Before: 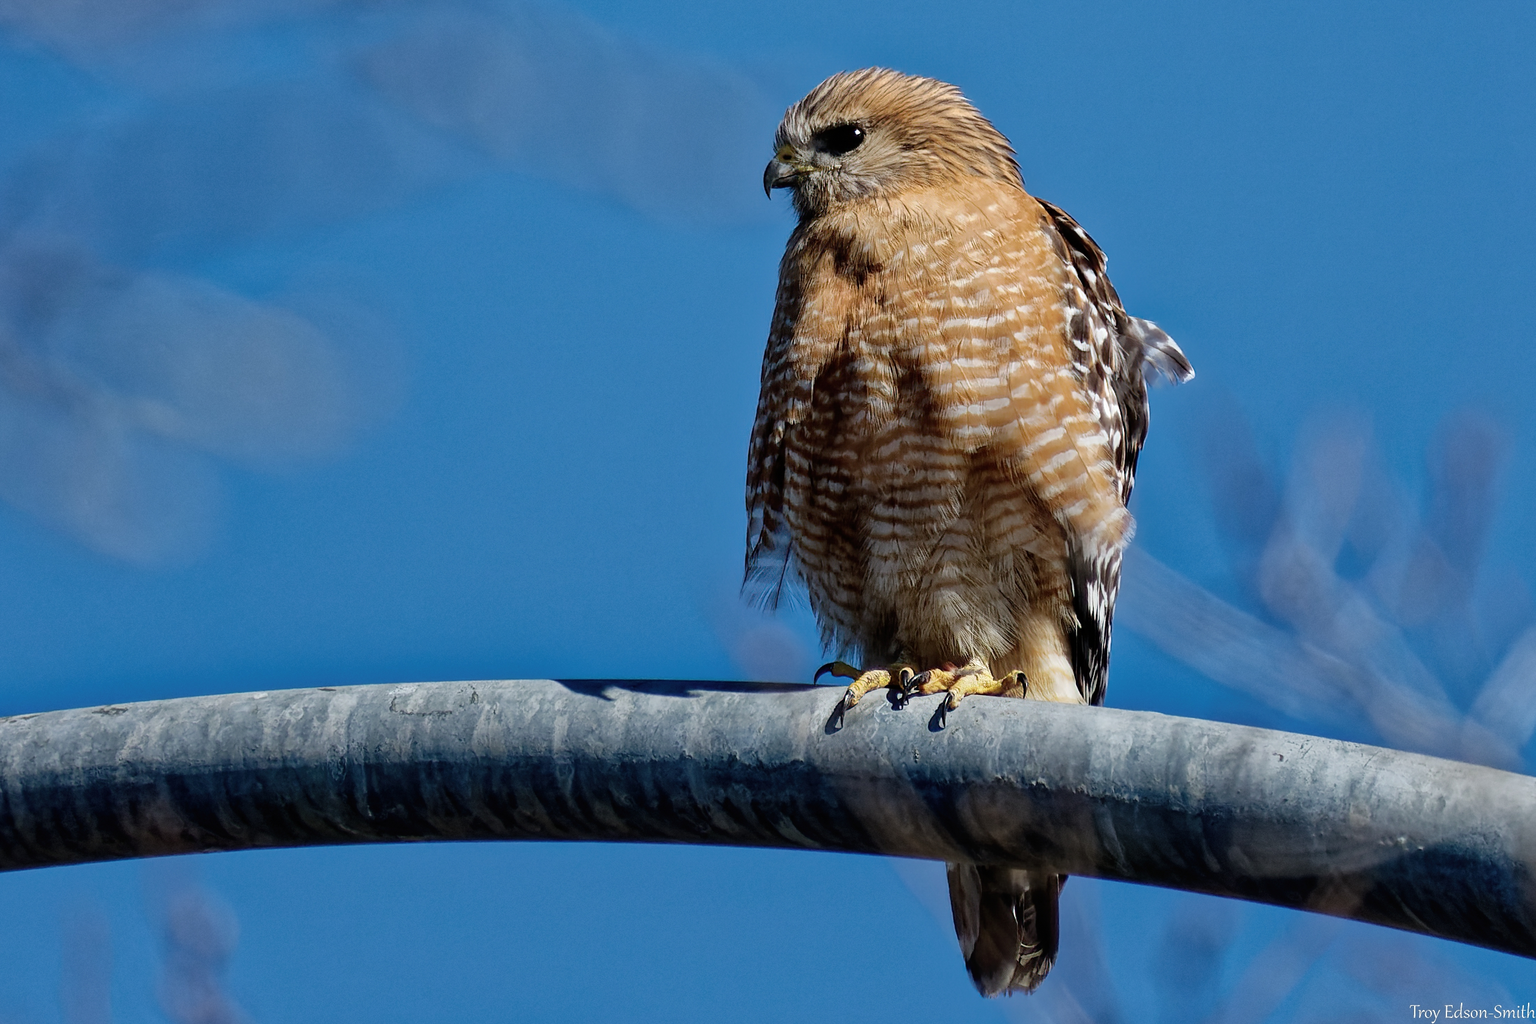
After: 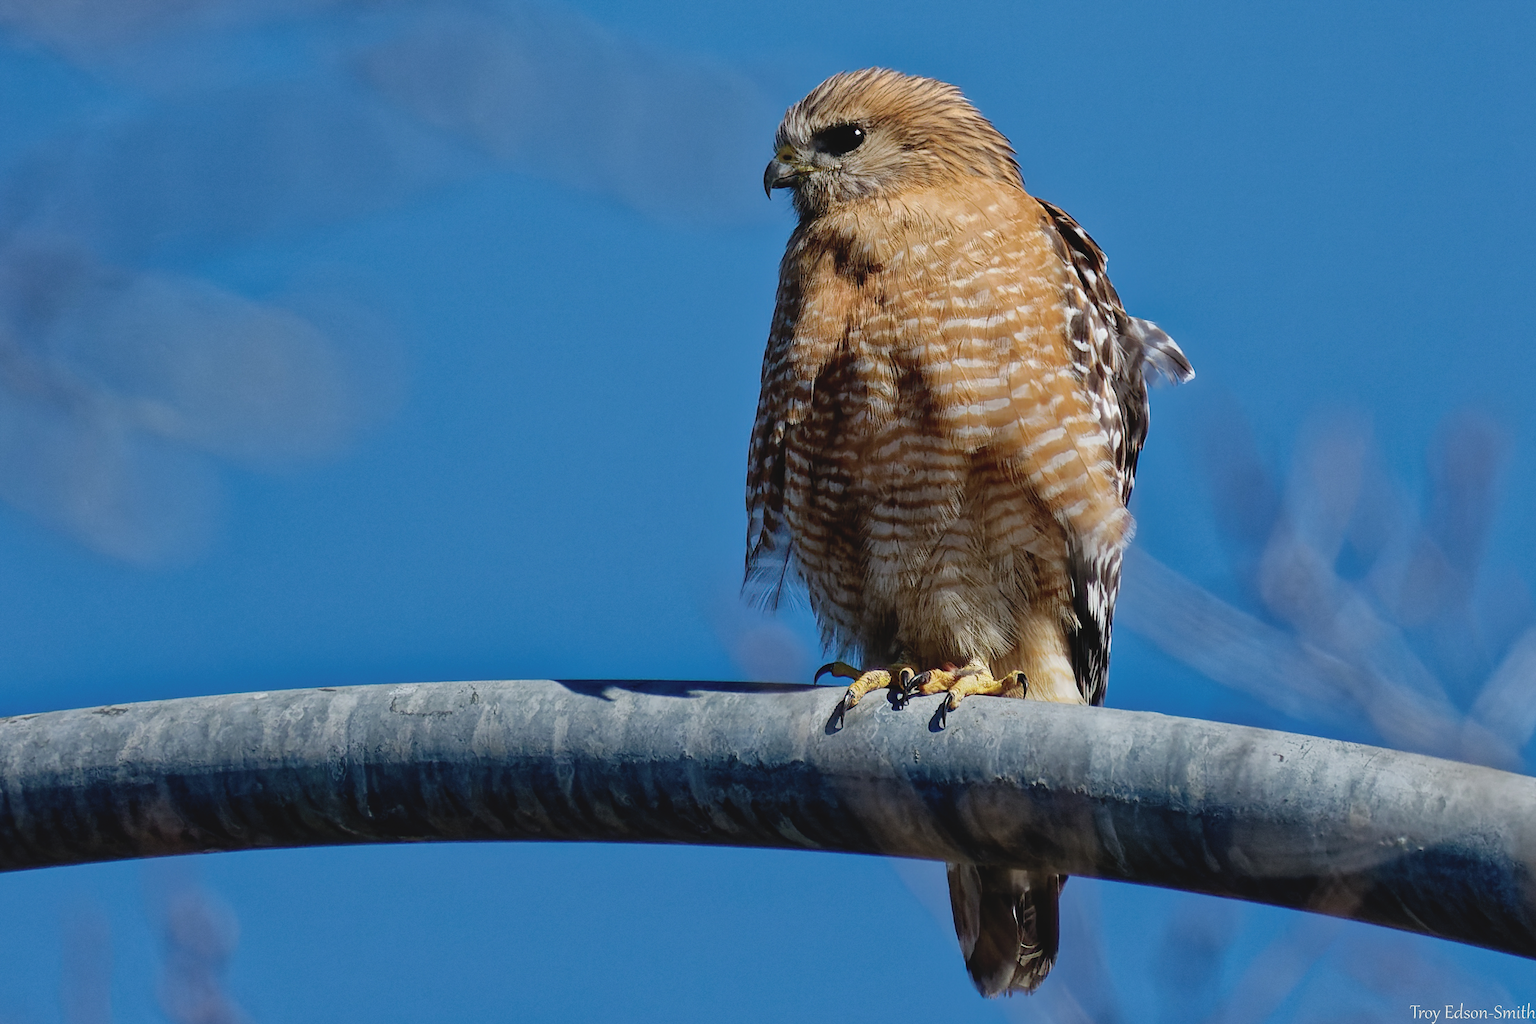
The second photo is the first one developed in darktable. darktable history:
contrast brightness saturation: contrast -0.106
